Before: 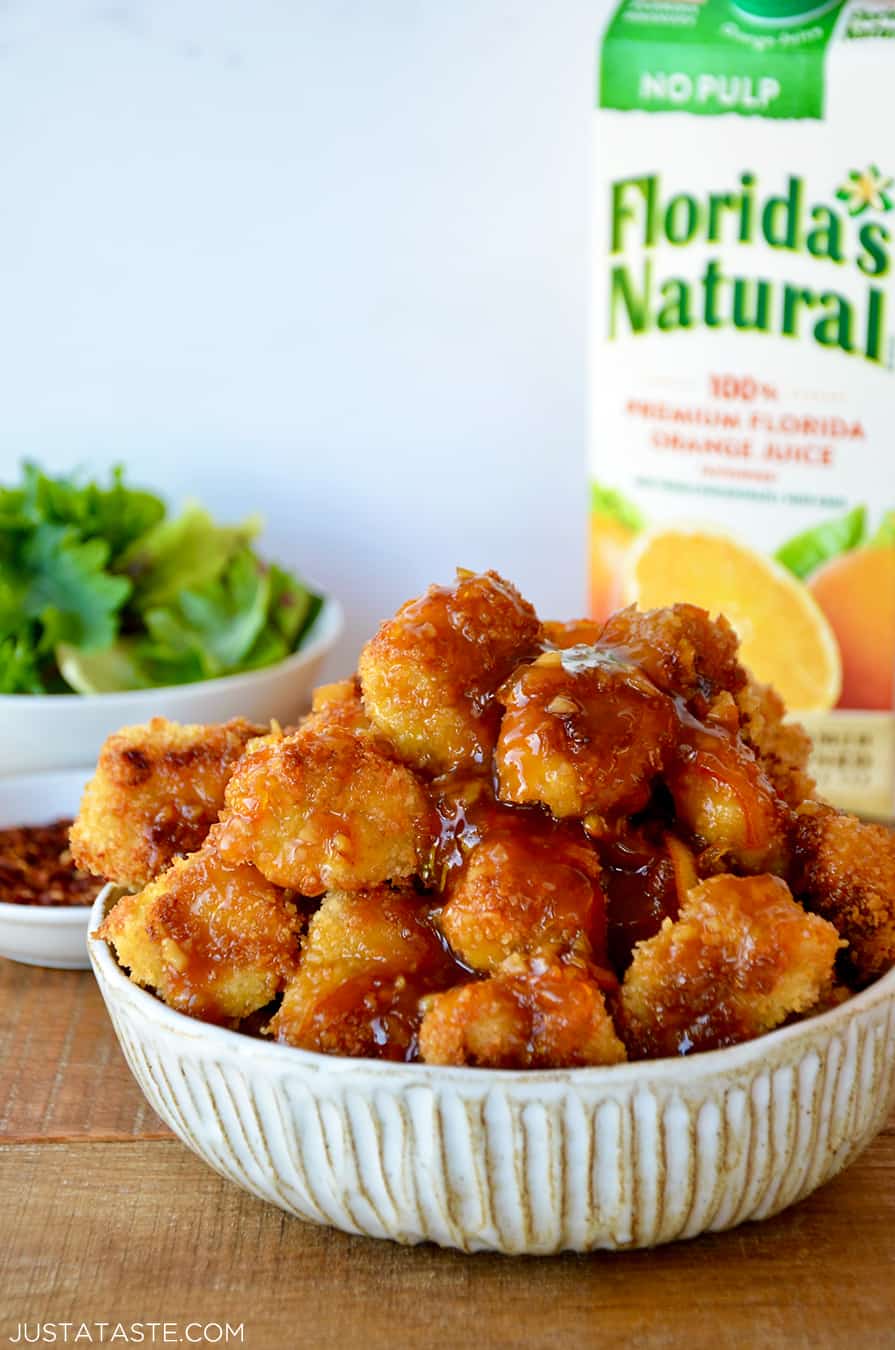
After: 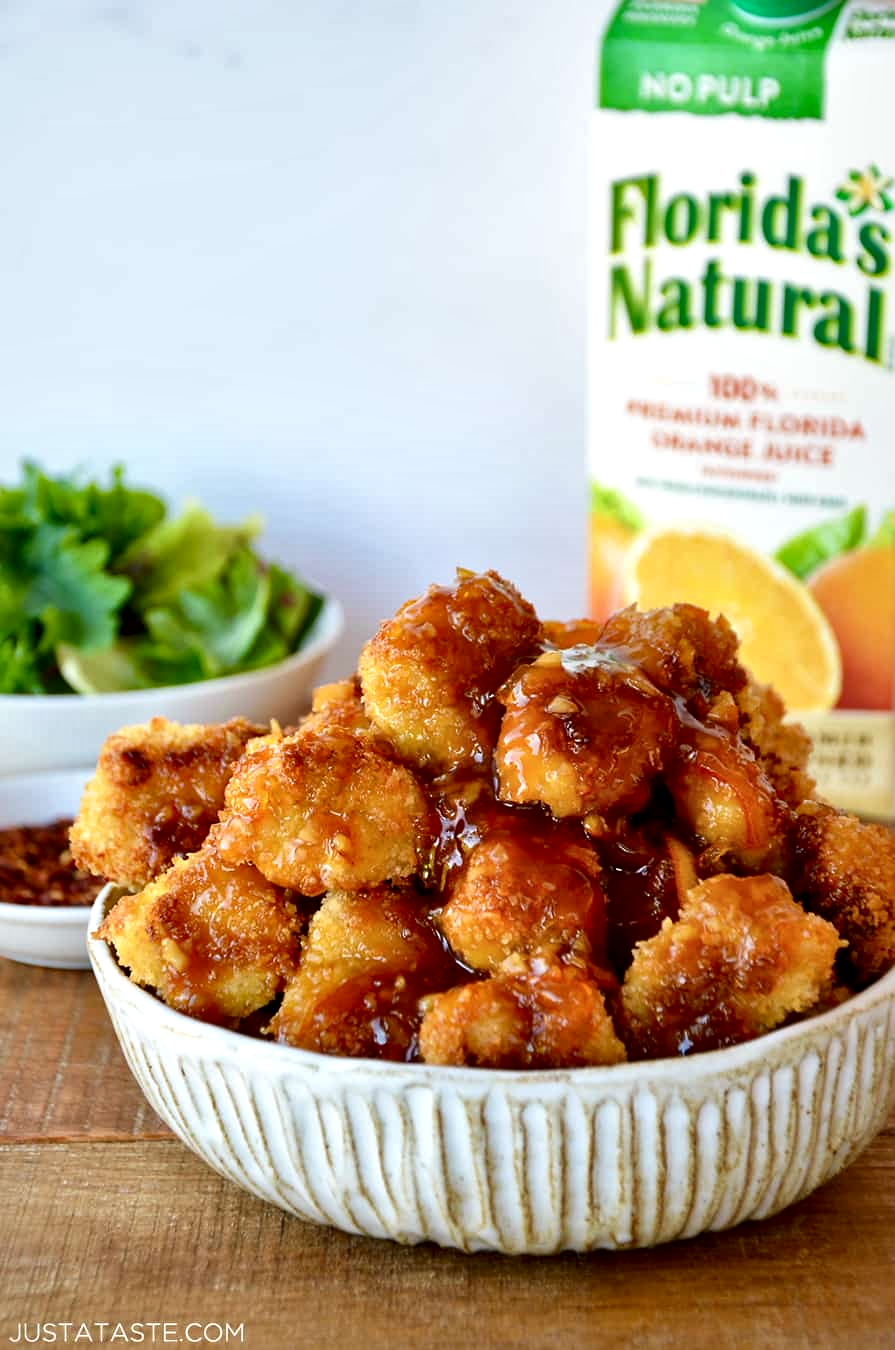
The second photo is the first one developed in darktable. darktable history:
local contrast: mode bilateral grid, contrast 24, coarseness 61, detail 152%, midtone range 0.2
sharpen: radius 5.291, amount 0.316, threshold 26.744
